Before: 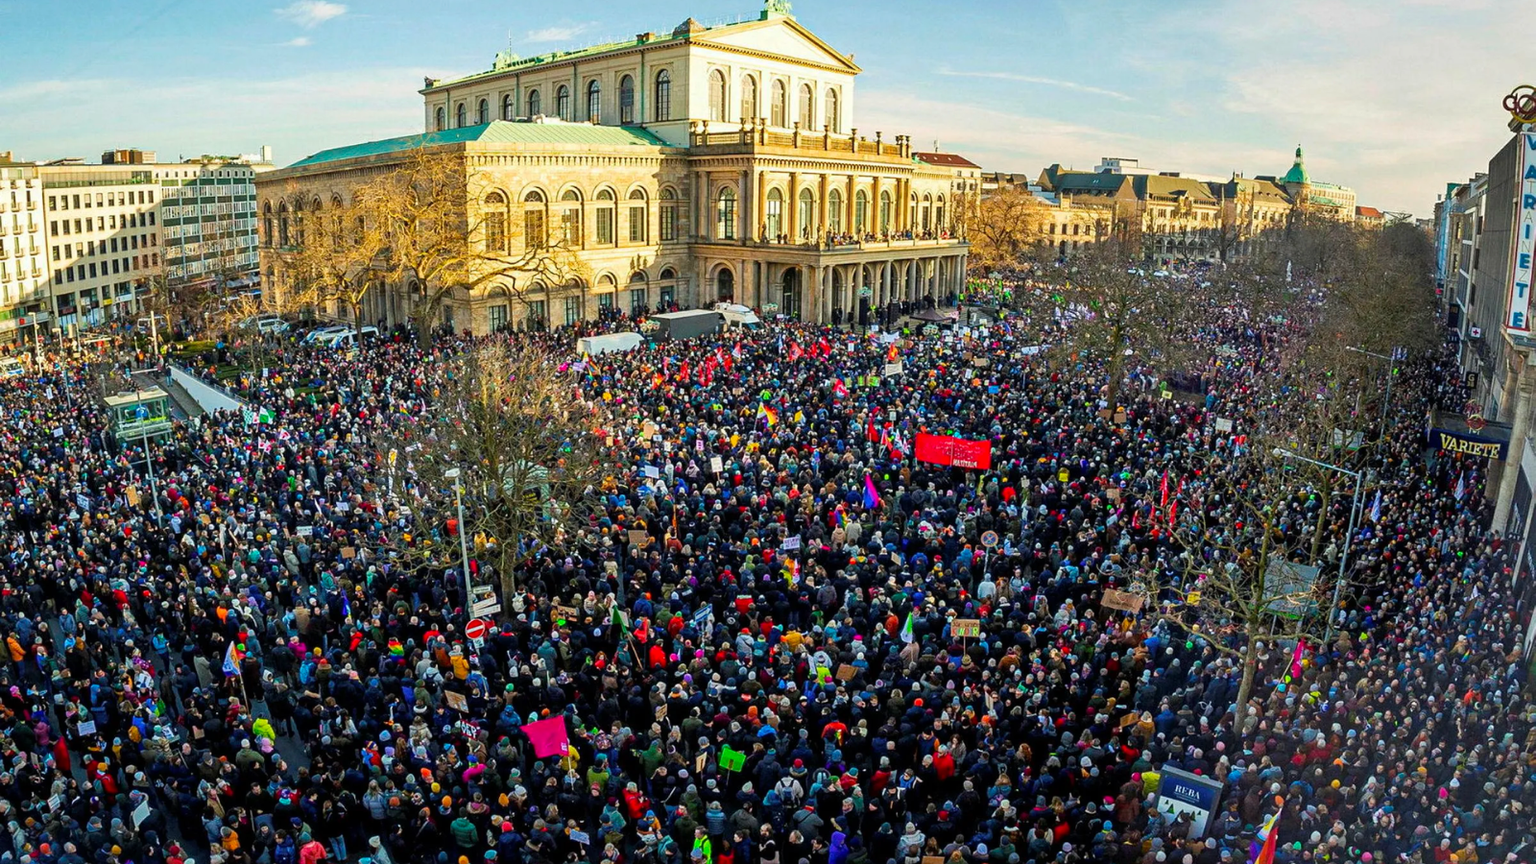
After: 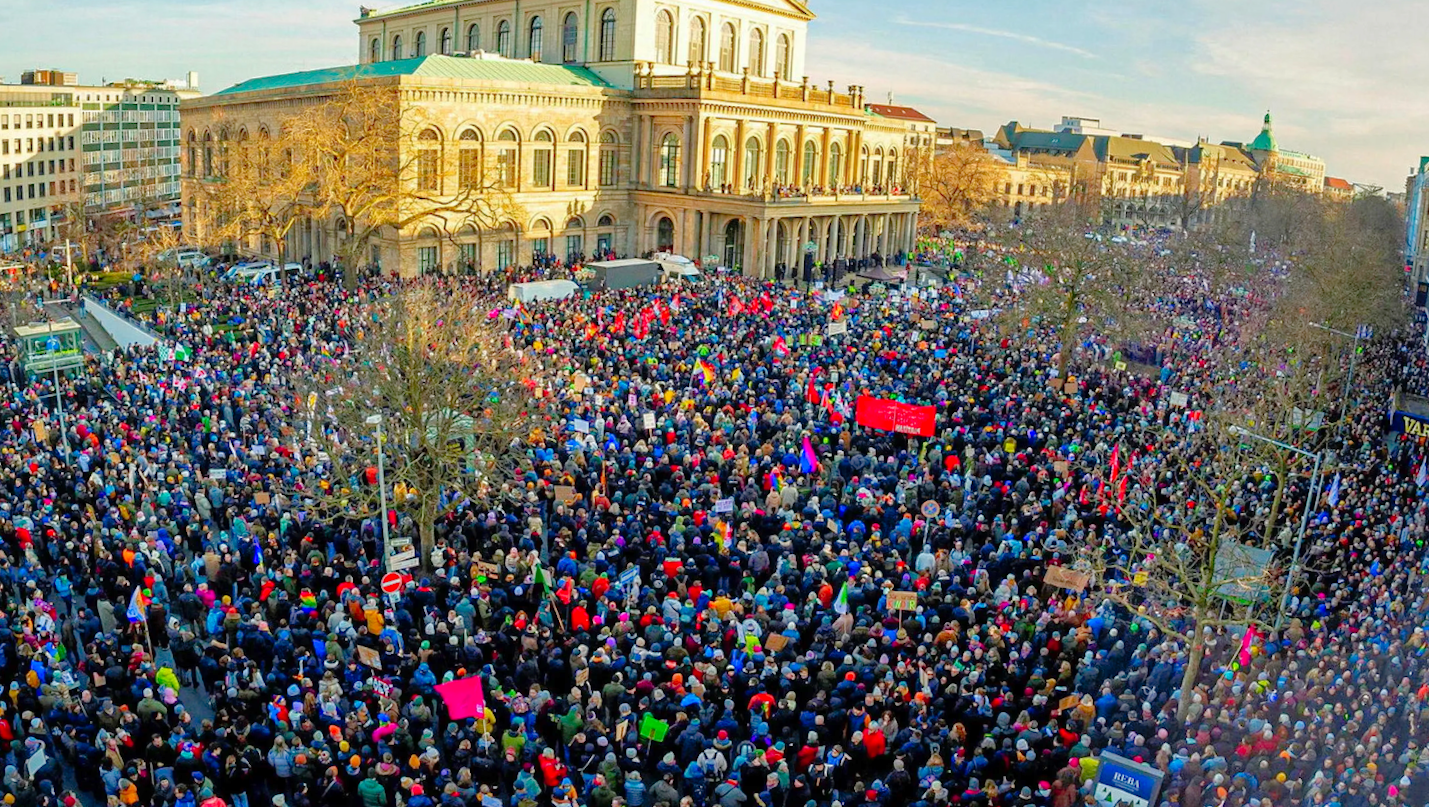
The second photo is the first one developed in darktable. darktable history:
tone curve: curves: ch0 [(0, 0) (0.004, 0.008) (0.077, 0.156) (0.169, 0.29) (0.774, 0.774) (1, 1)], color space Lab, linked channels, preserve colors none
crop and rotate: angle -2.14°, left 3.119%, top 4.029%, right 1.651%, bottom 0.42%
